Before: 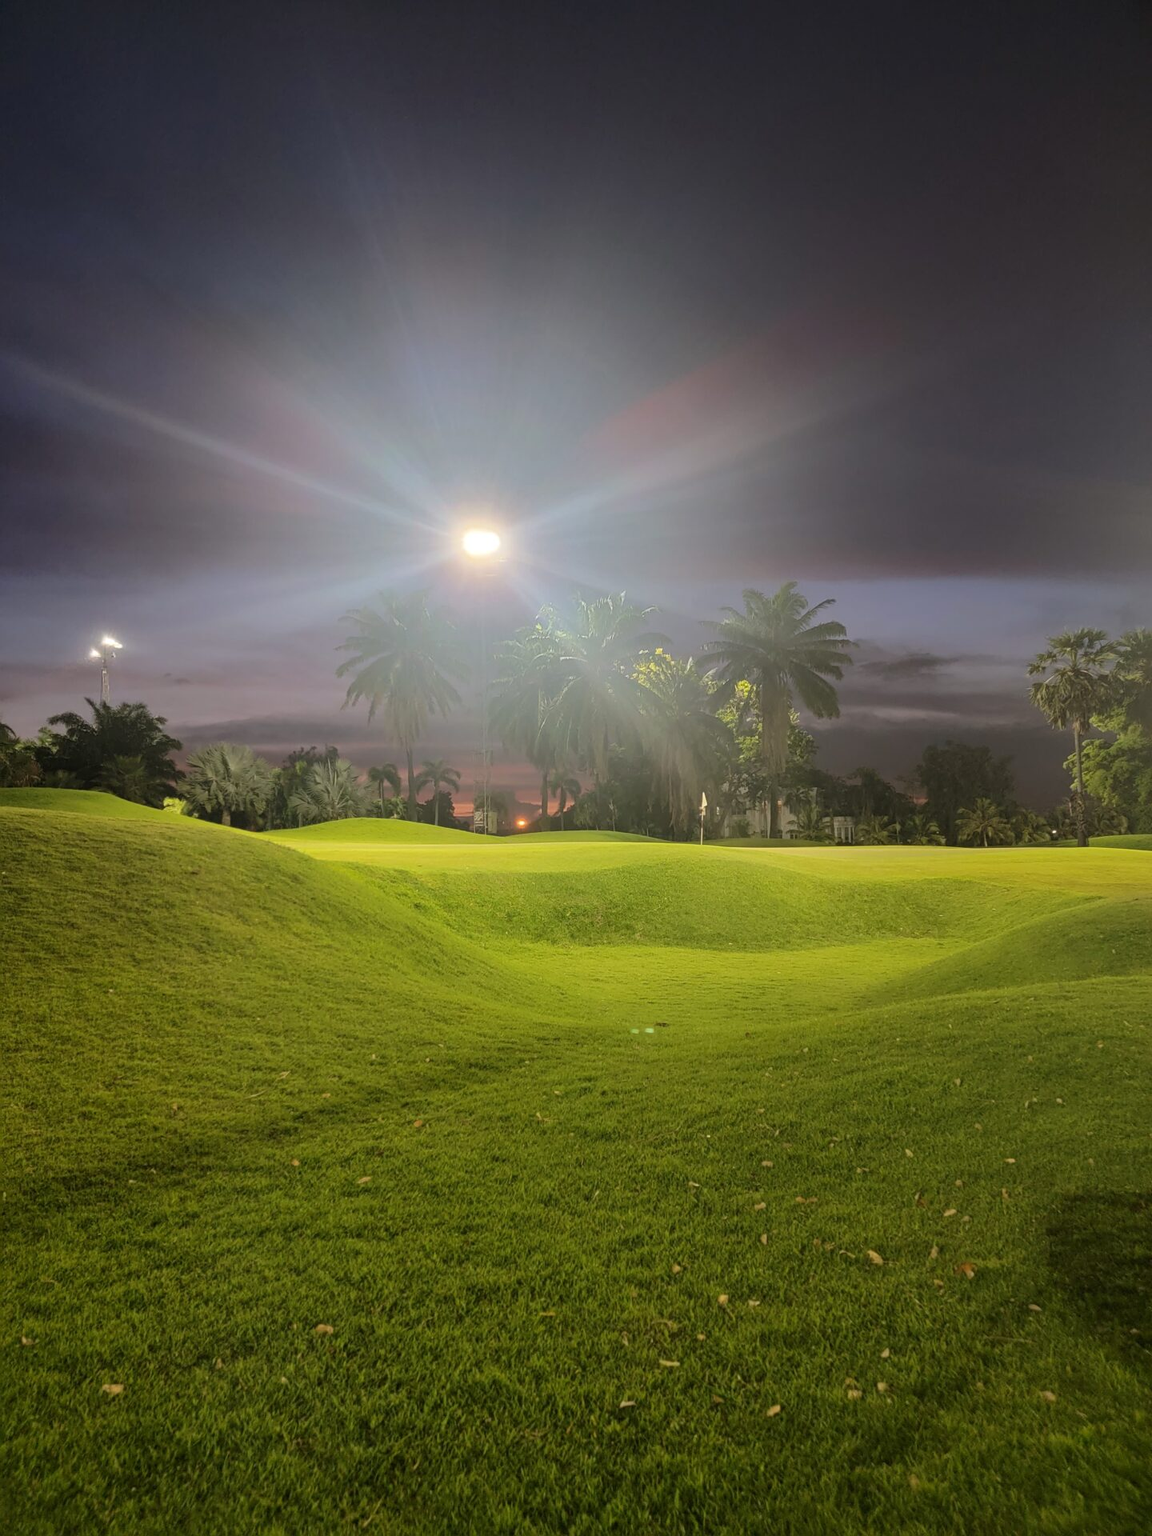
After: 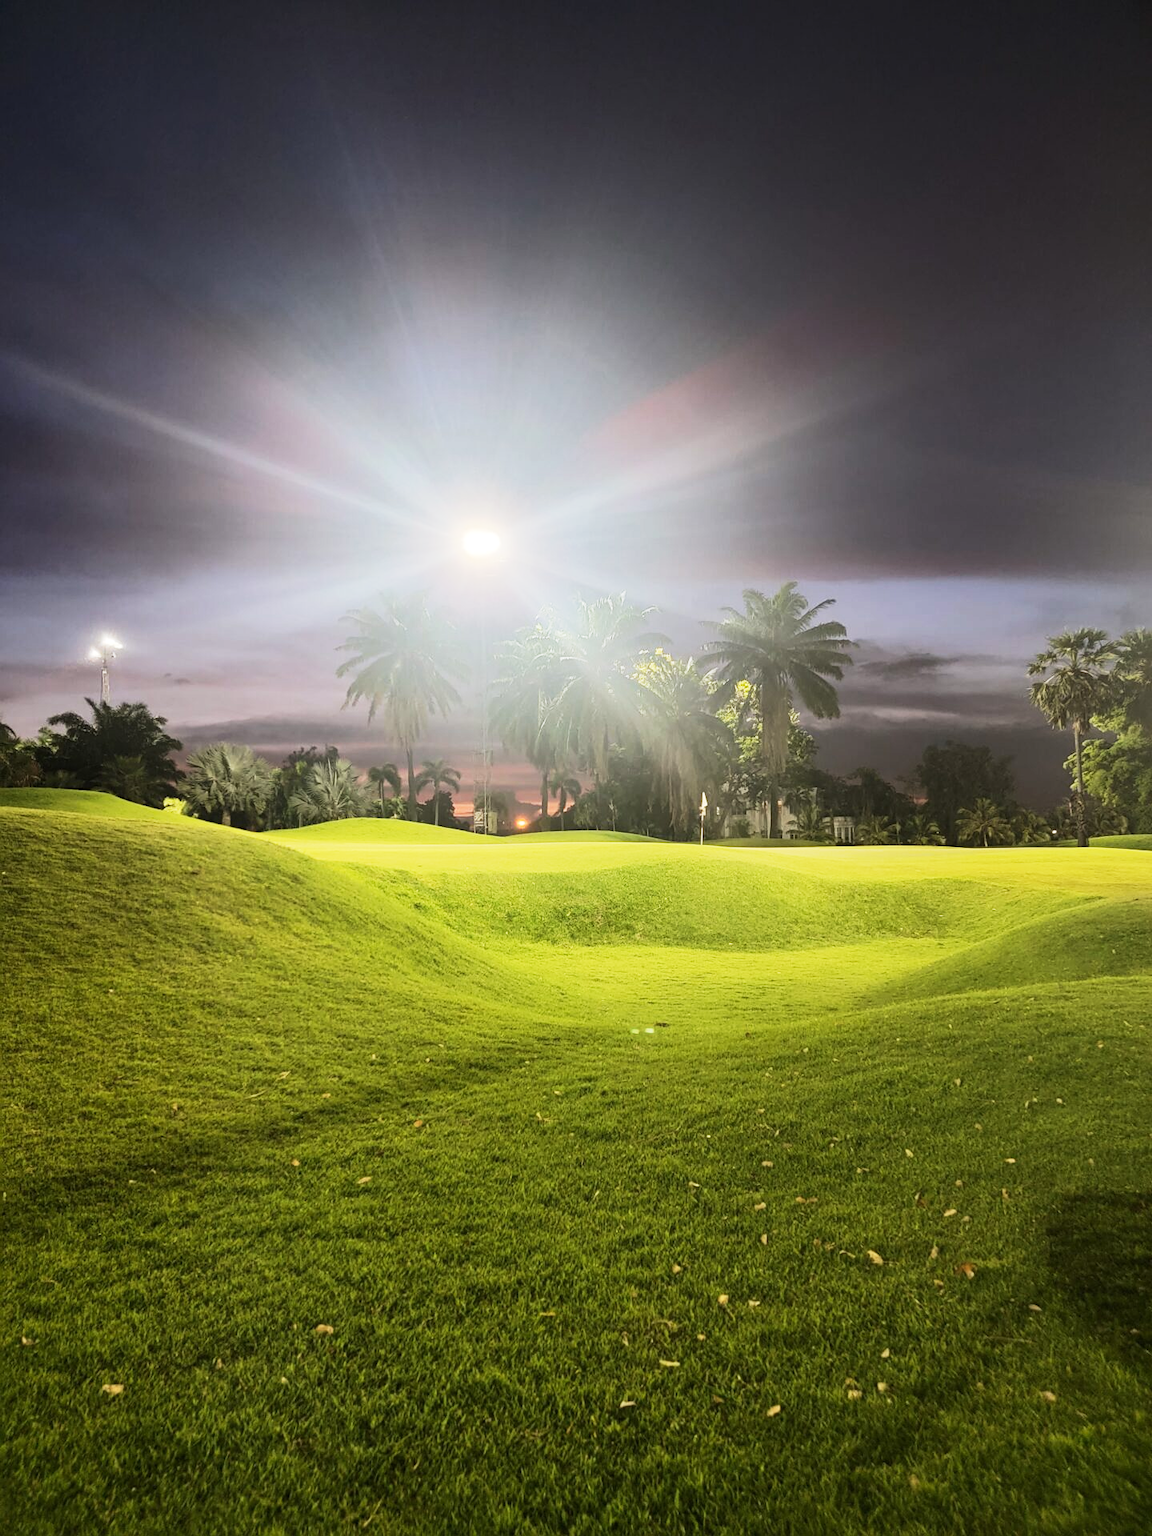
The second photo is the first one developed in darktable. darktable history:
tone equalizer: -8 EV -0.75 EV, -7 EV -0.7 EV, -6 EV -0.6 EV, -5 EV -0.4 EV, -3 EV 0.4 EV, -2 EV 0.6 EV, -1 EV 0.7 EV, +0 EV 0.75 EV, edges refinement/feathering 500, mask exposure compensation -1.57 EV, preserve details no
base curve: curves: ch0 [(0, 0) (0.088, 0.125) (0.176, 0.251) (0.354, 0.501) (0.613, 0.749) (1, 0.877)], preserve colors none
